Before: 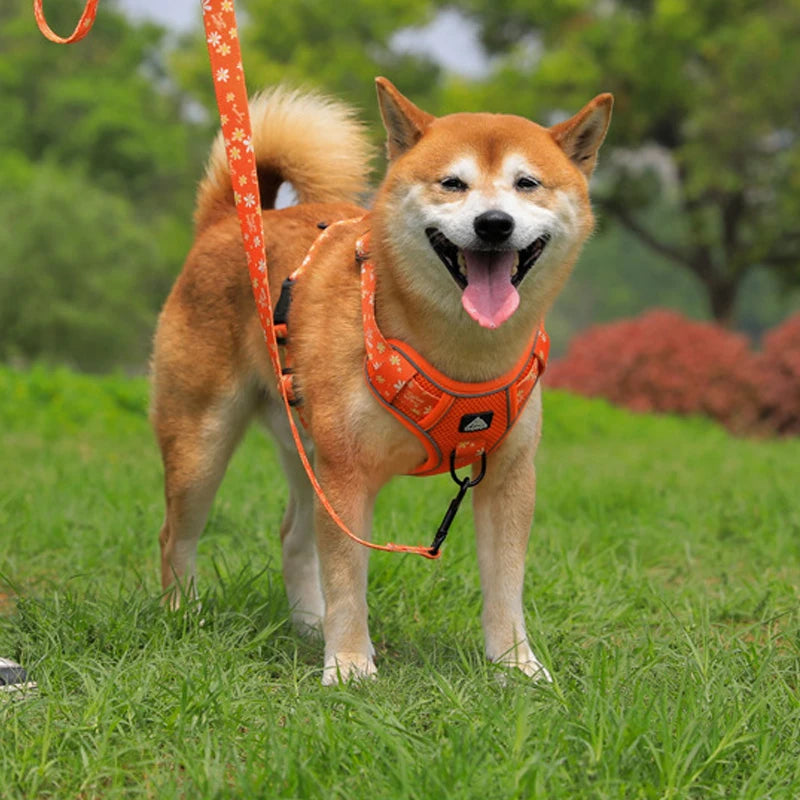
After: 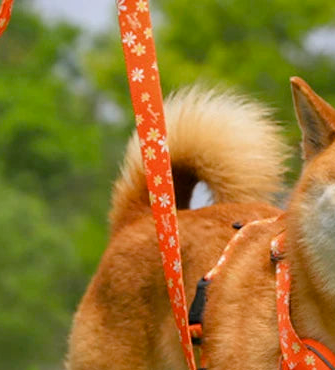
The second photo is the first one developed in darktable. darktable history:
color balance rgb: perceptual saturation grading › global saturation 20%, perceptual saturation grading › highlights -25%, perceptual saturation grading › shadows 25%
crop and rotate: left 10.817%, top 0.062%, right 47.194%, bottom 53.626%
